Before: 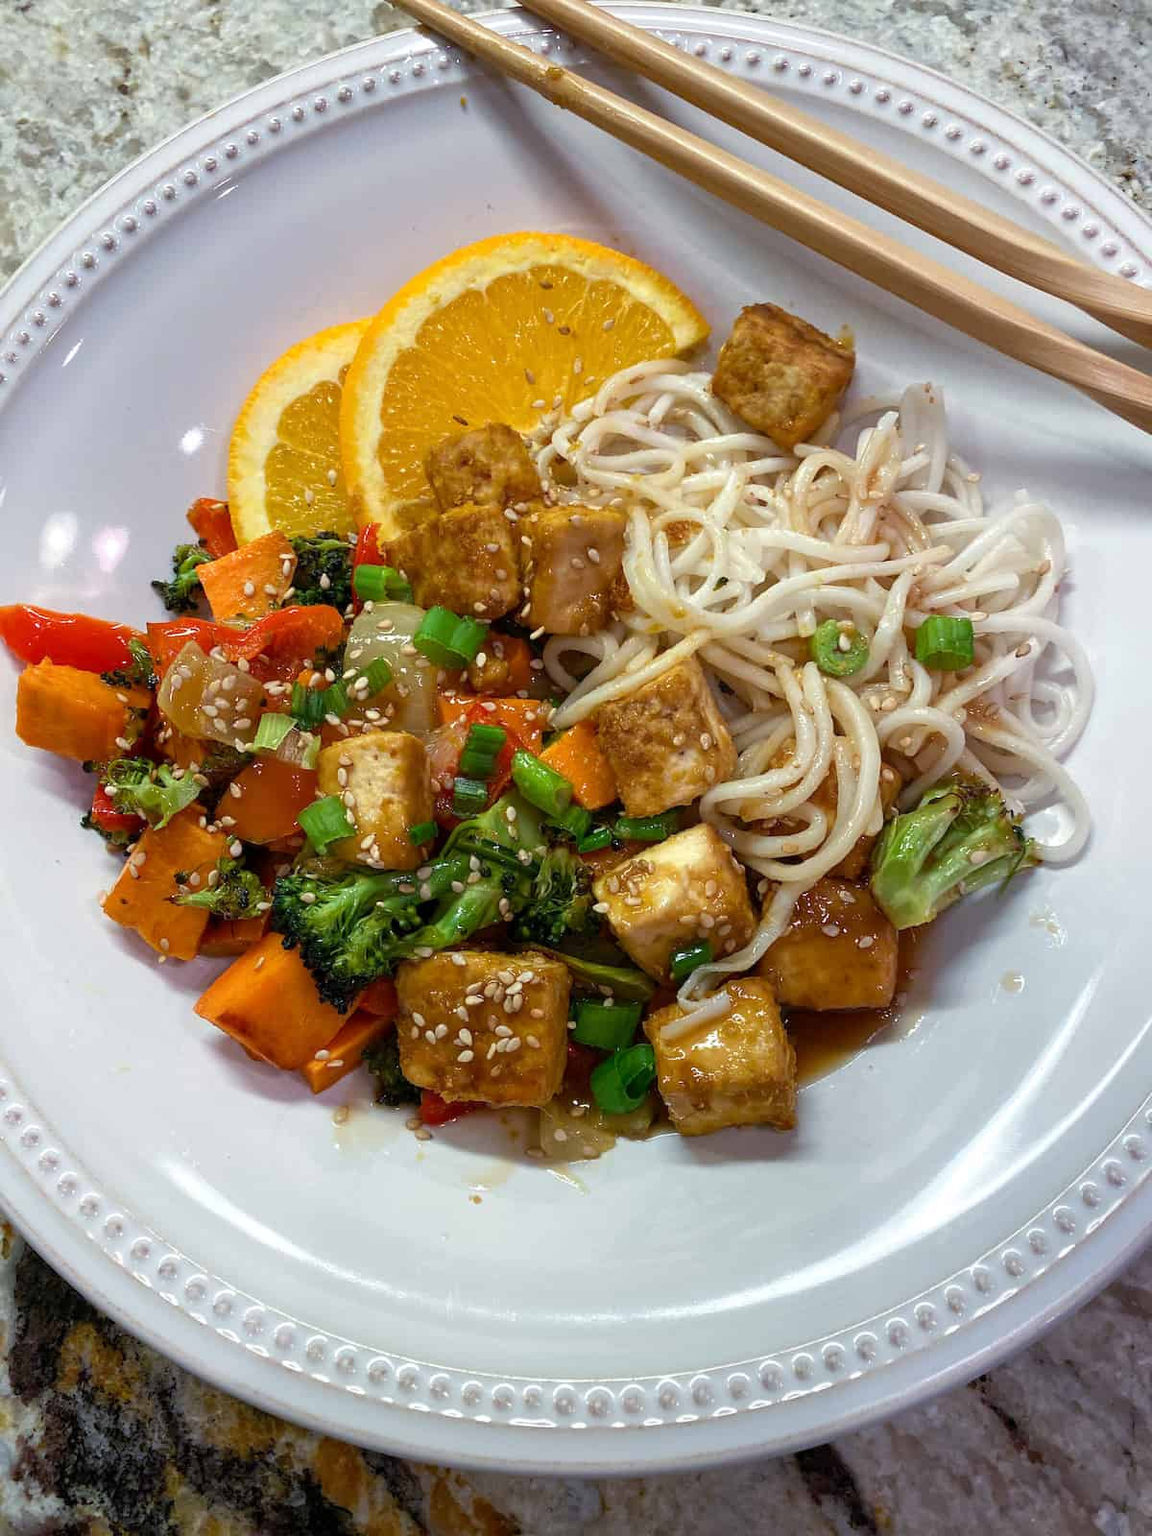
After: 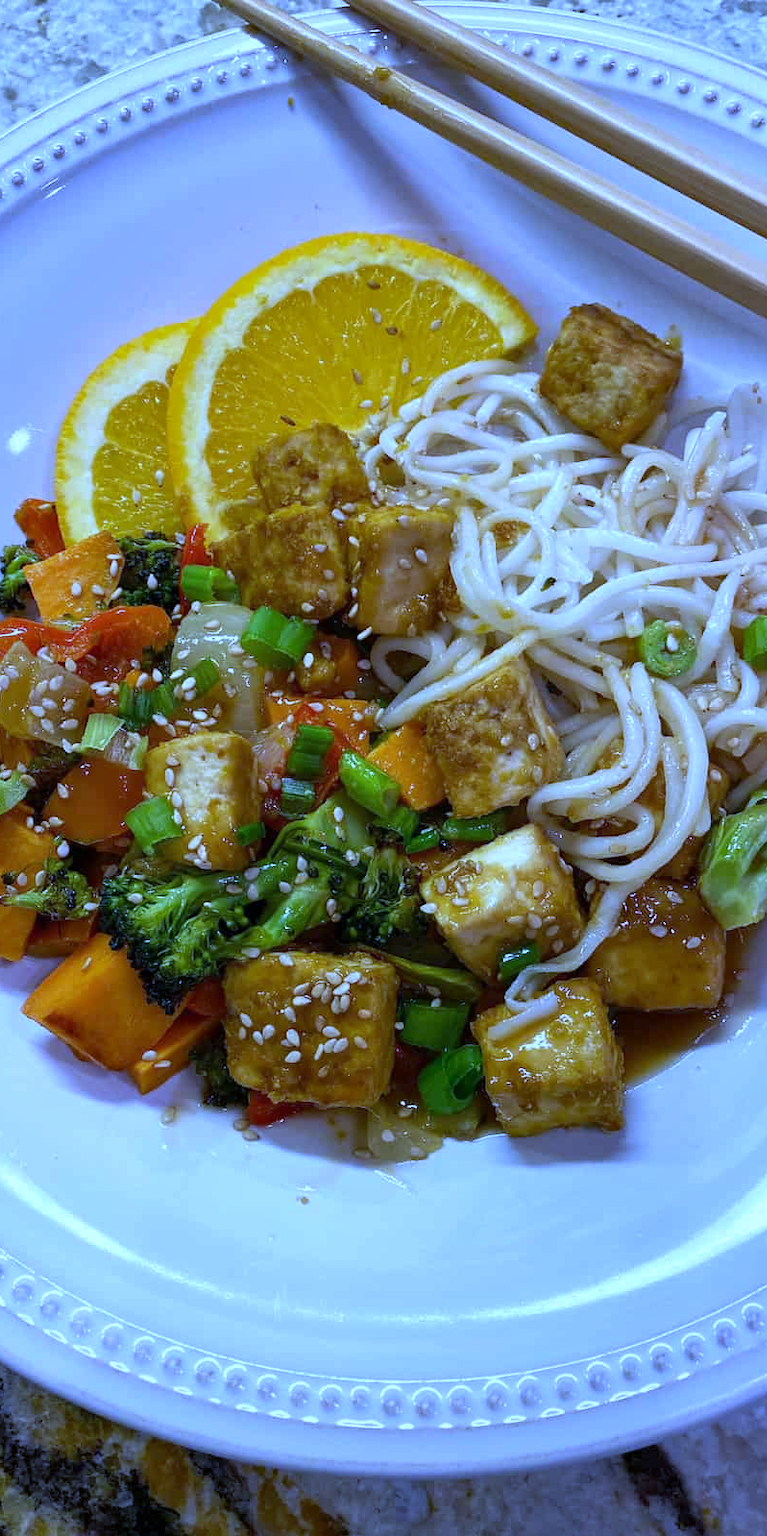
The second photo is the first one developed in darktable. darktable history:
crop and rotate: left 15.055%, right 18.278%
shadows and highlights: shadows 29.61, highlights -30.47, low approximation 0.01, soften with gaussian
white balance: red 0.766, blue 1.537
